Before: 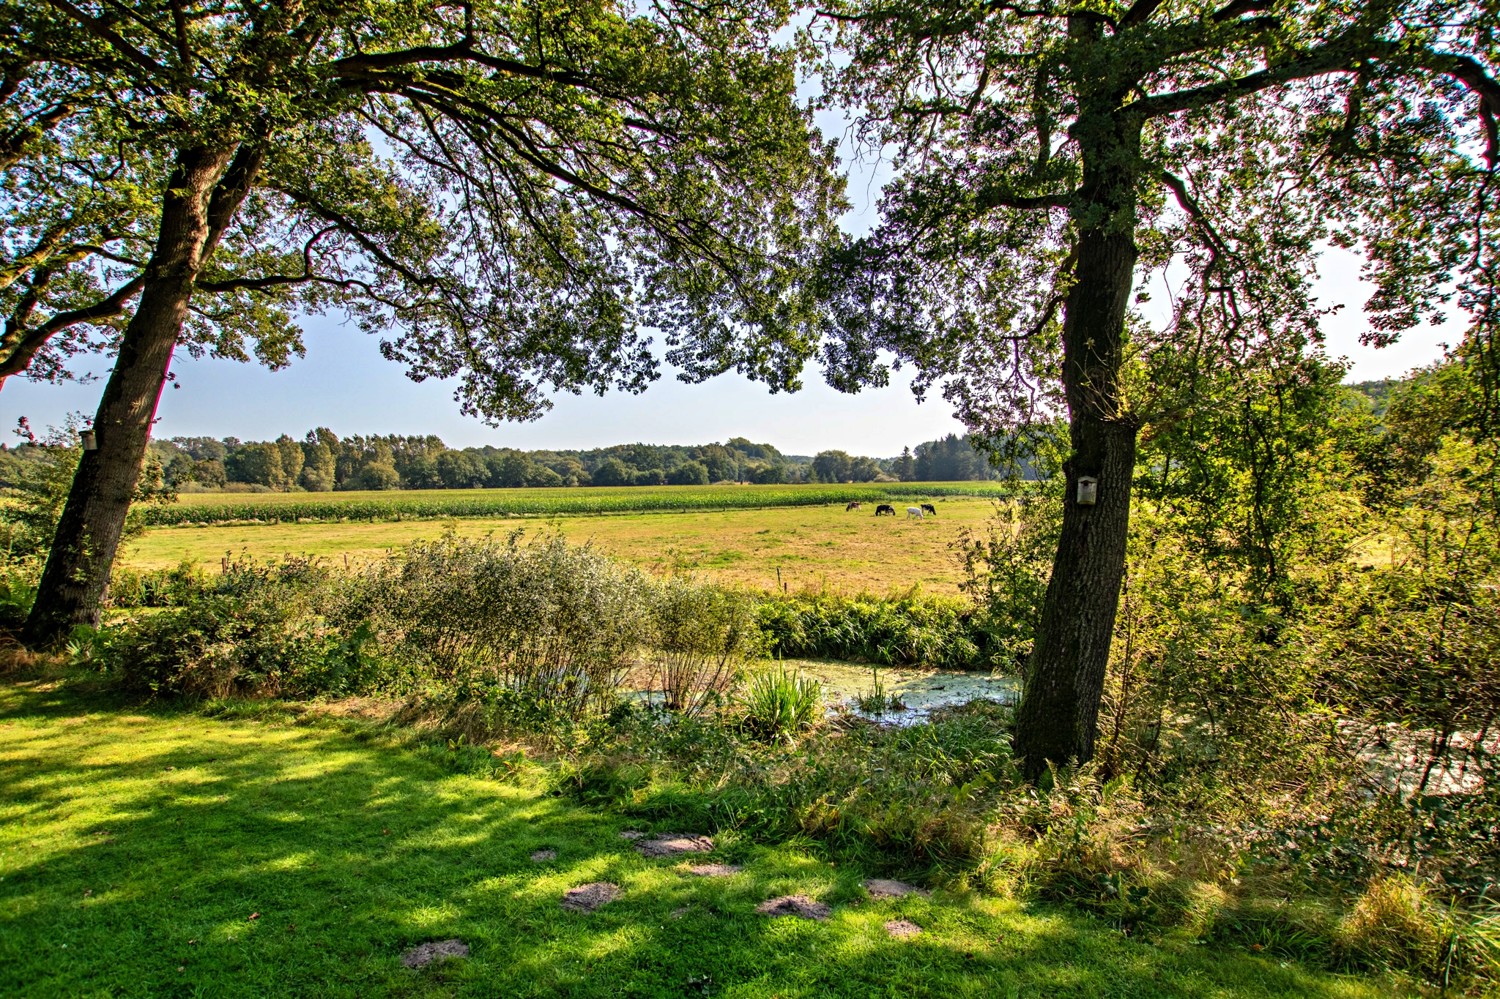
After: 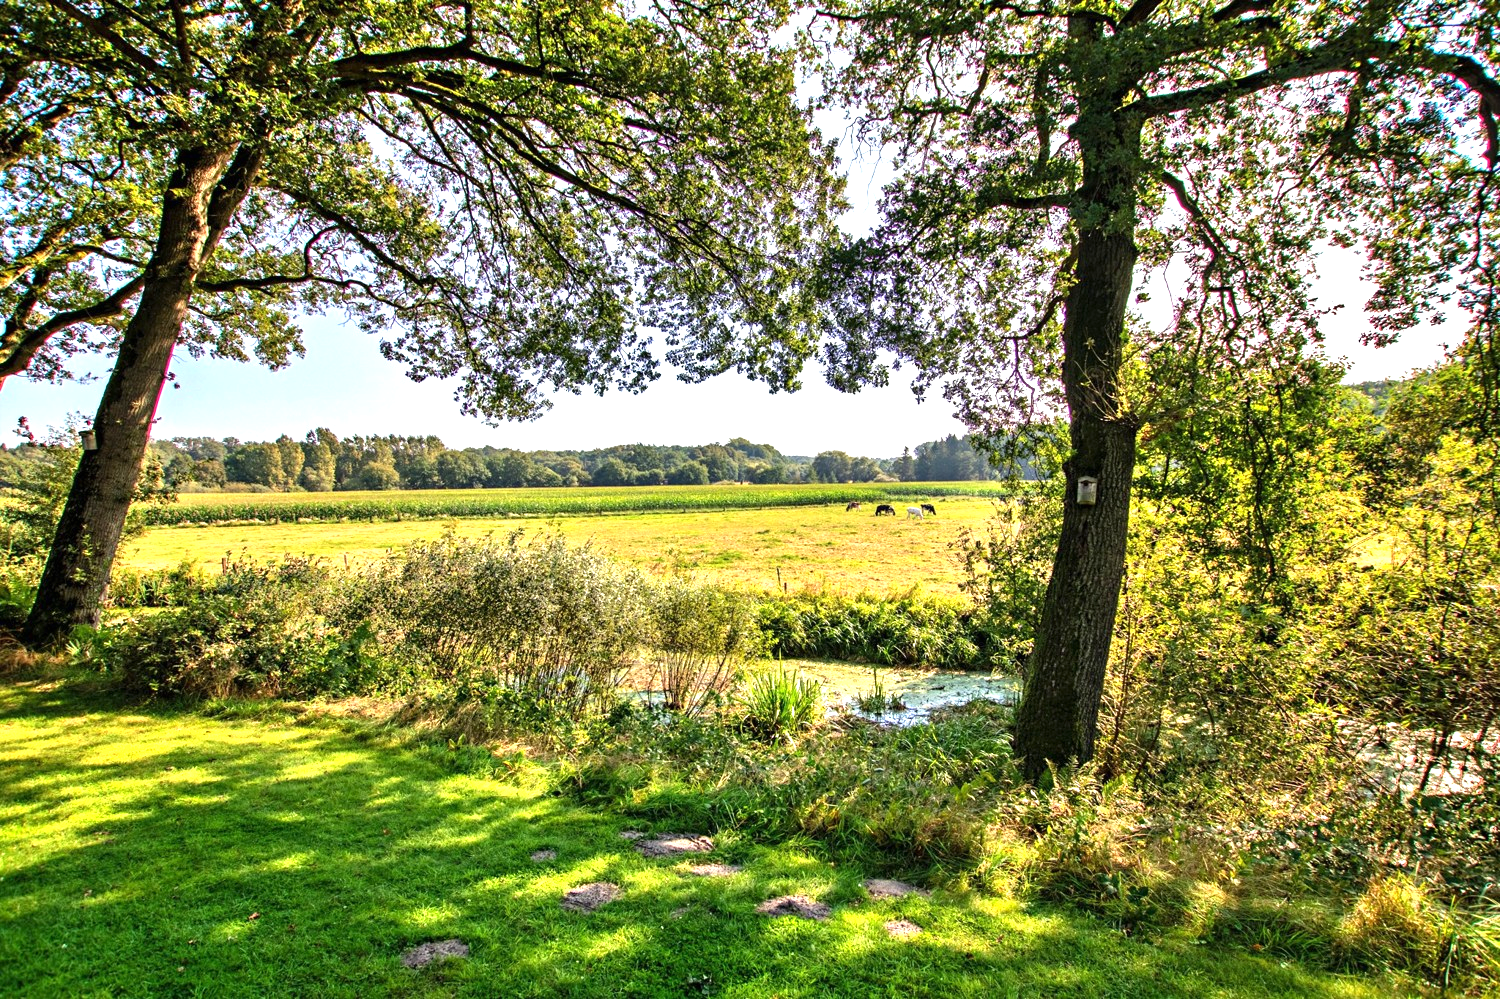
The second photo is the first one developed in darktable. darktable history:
exposure: black level correction 0, exposure 0.852 EV, compensate exposure bias true, compensate highlight preservation false
